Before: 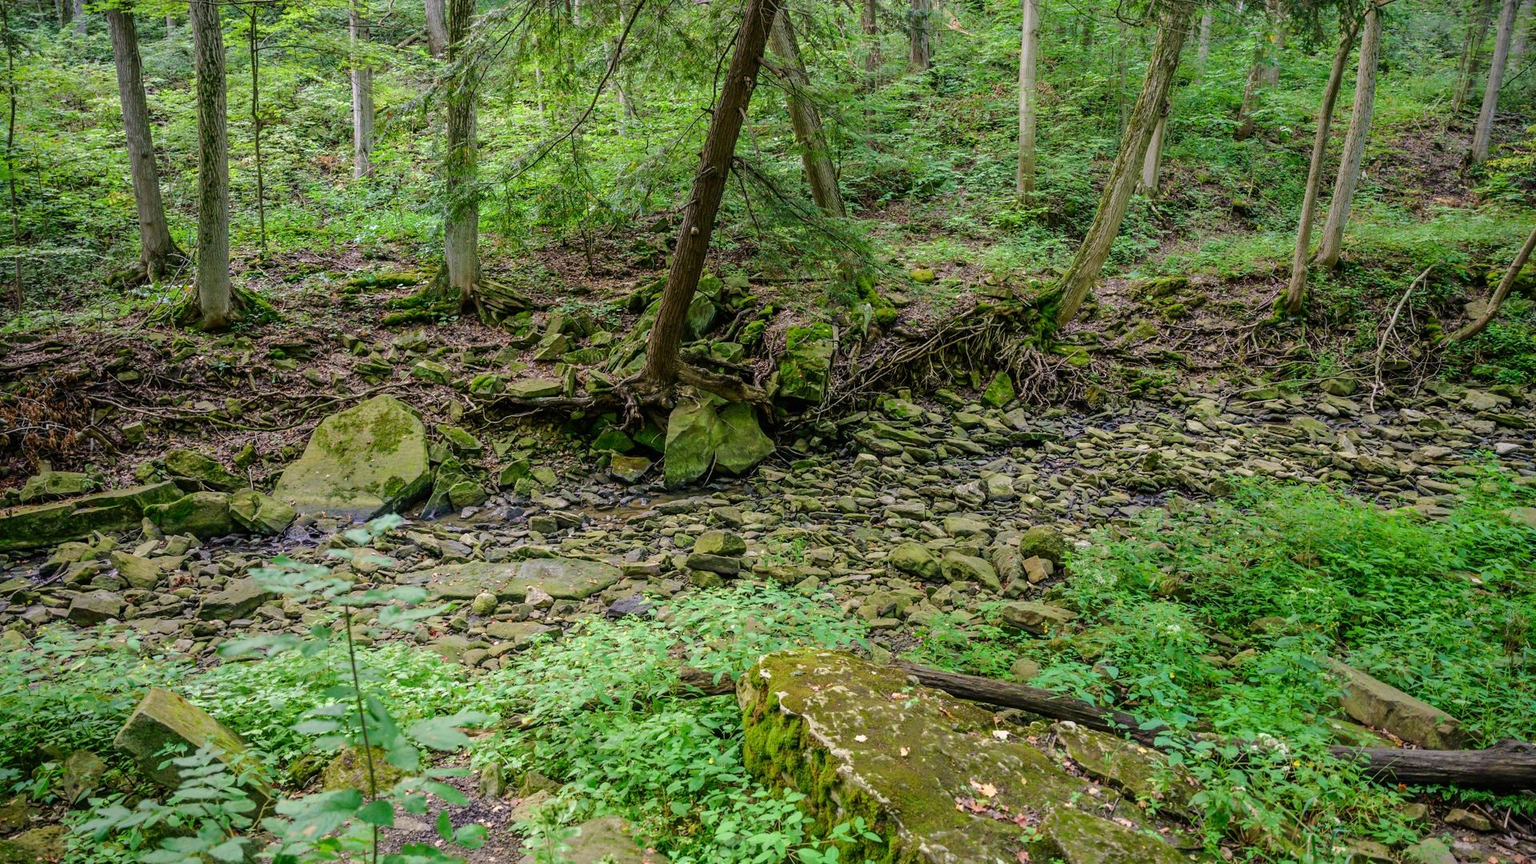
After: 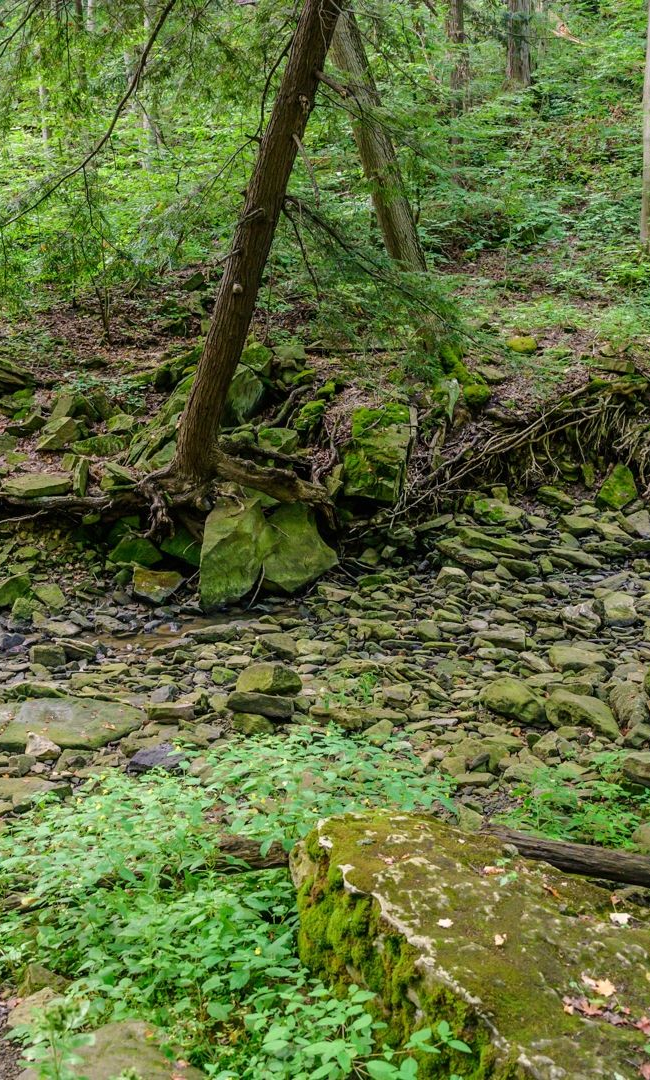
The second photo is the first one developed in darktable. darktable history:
crop: left 32.902%, right 33.226%
